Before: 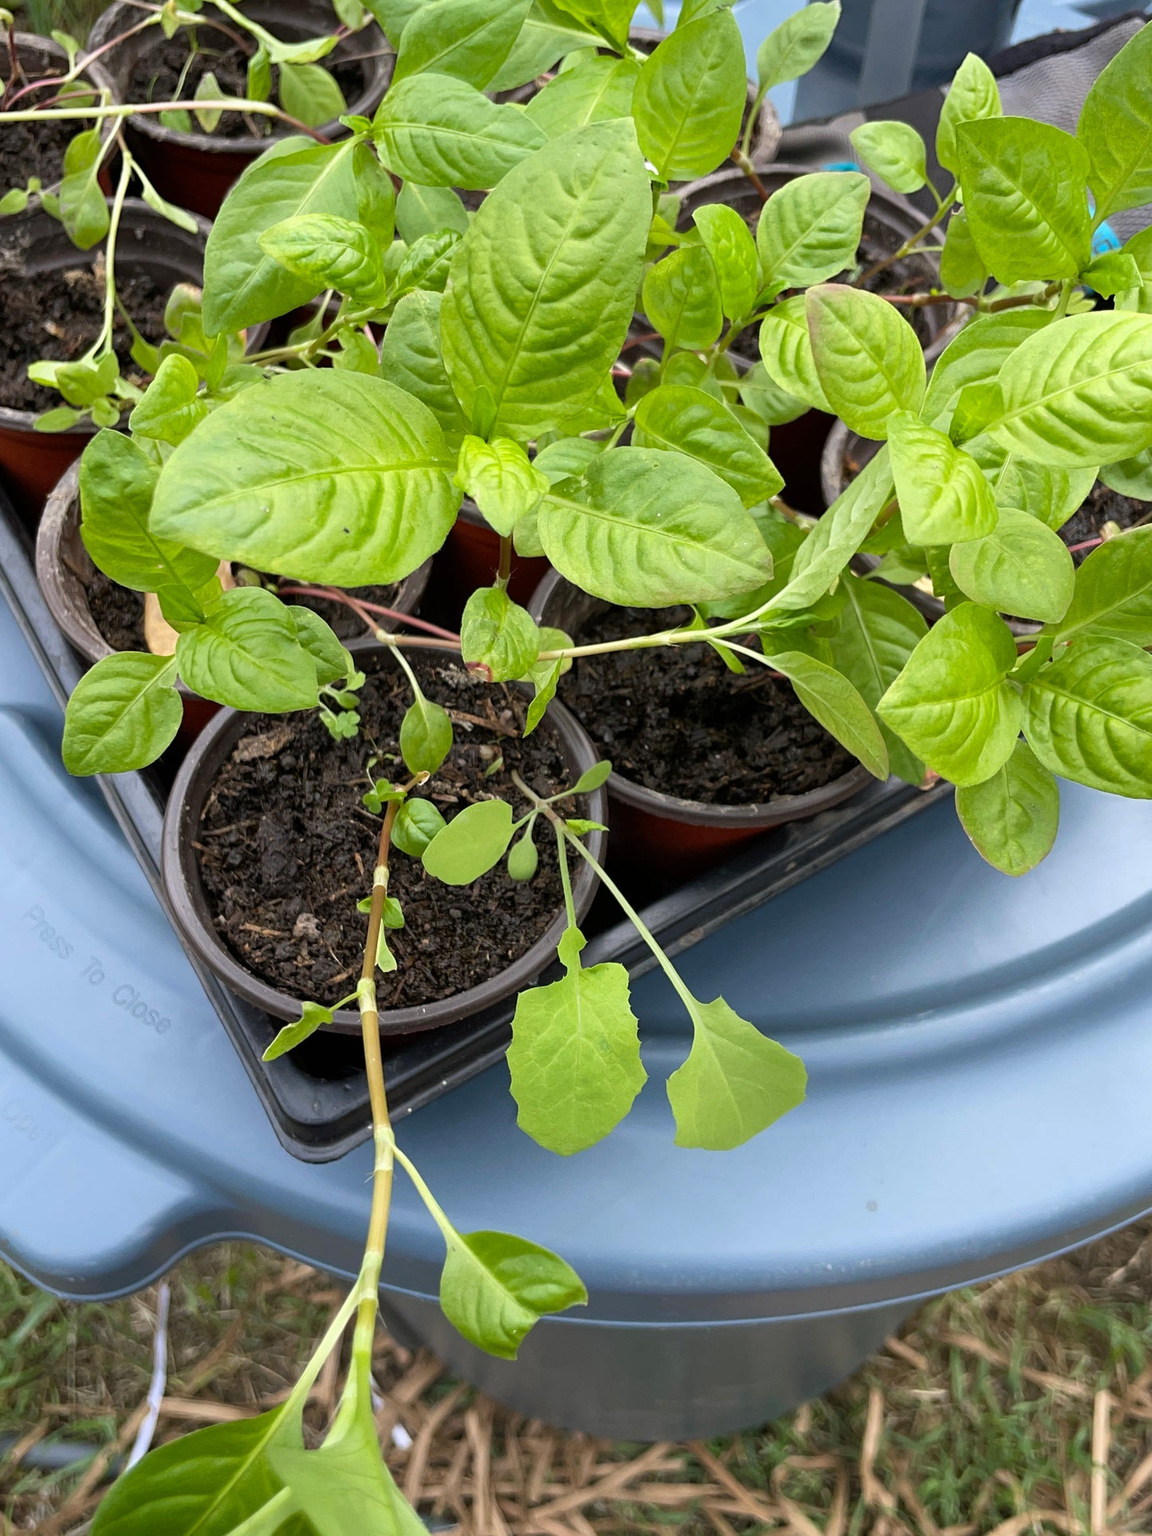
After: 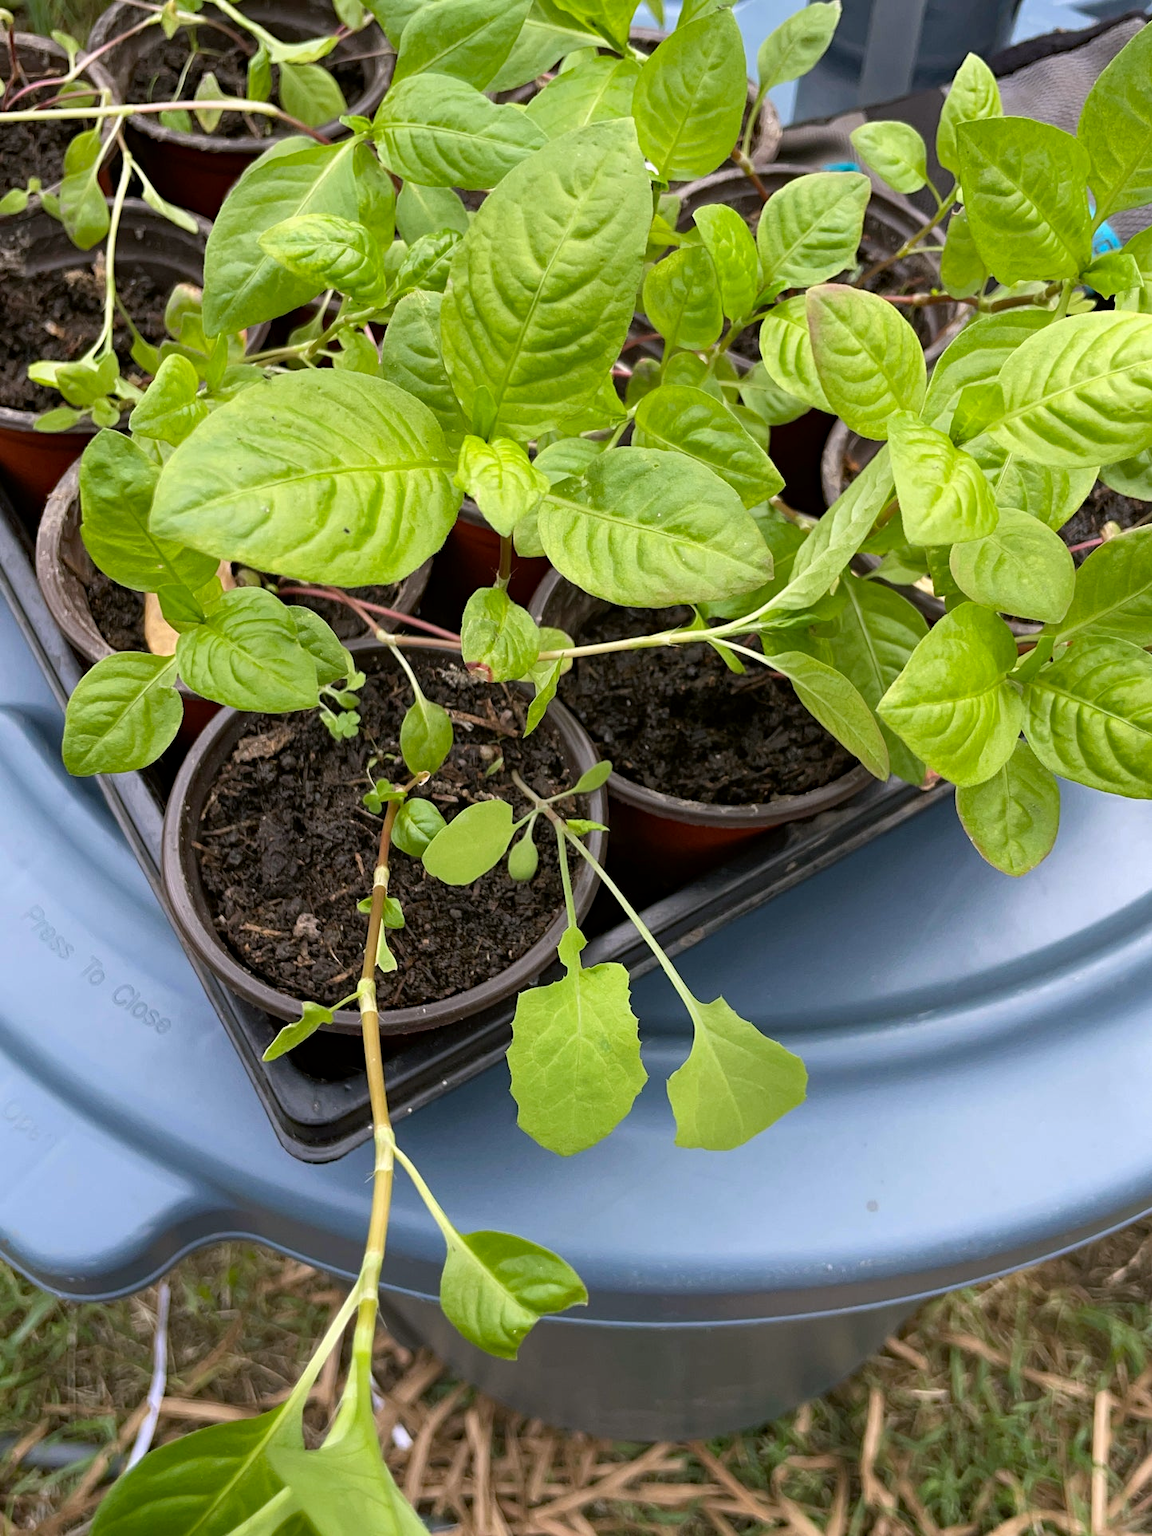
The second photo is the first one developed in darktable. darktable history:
color correction: highlights a* 3.12, highlights b* -1.55, shadows a* -0.101, shadows b* 2.52, saturation 0.98
haze removal: compatibility mode true, adaptive false
